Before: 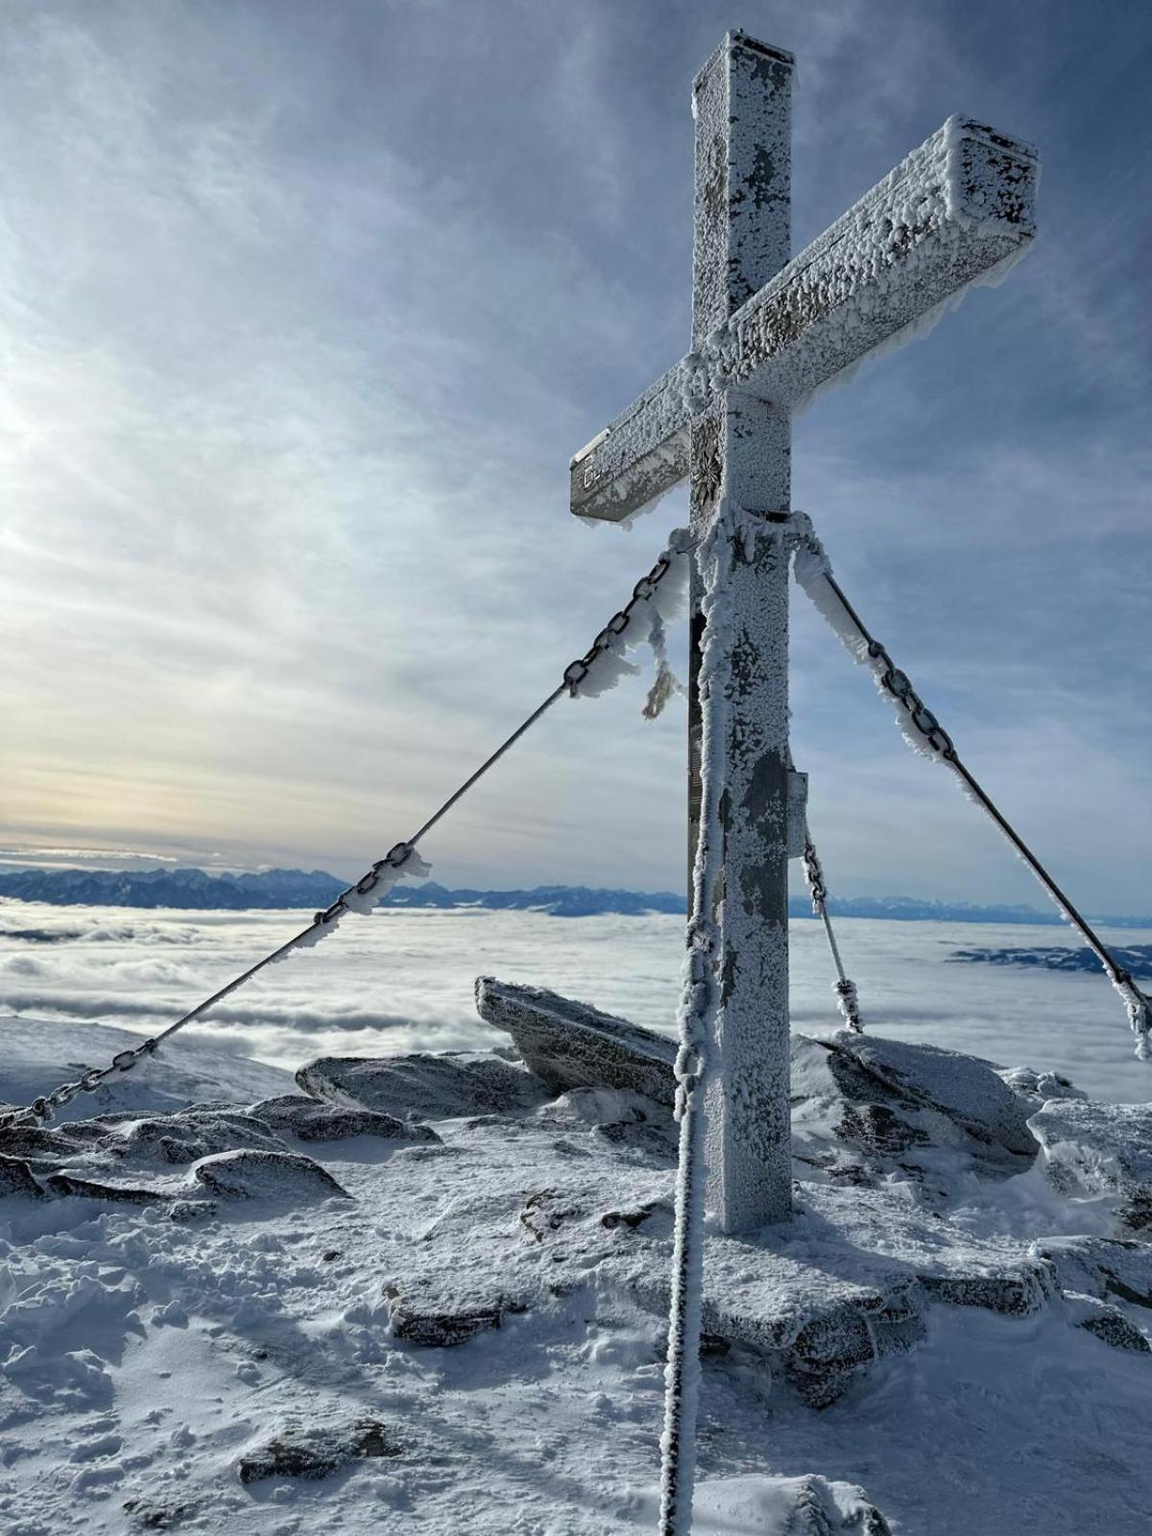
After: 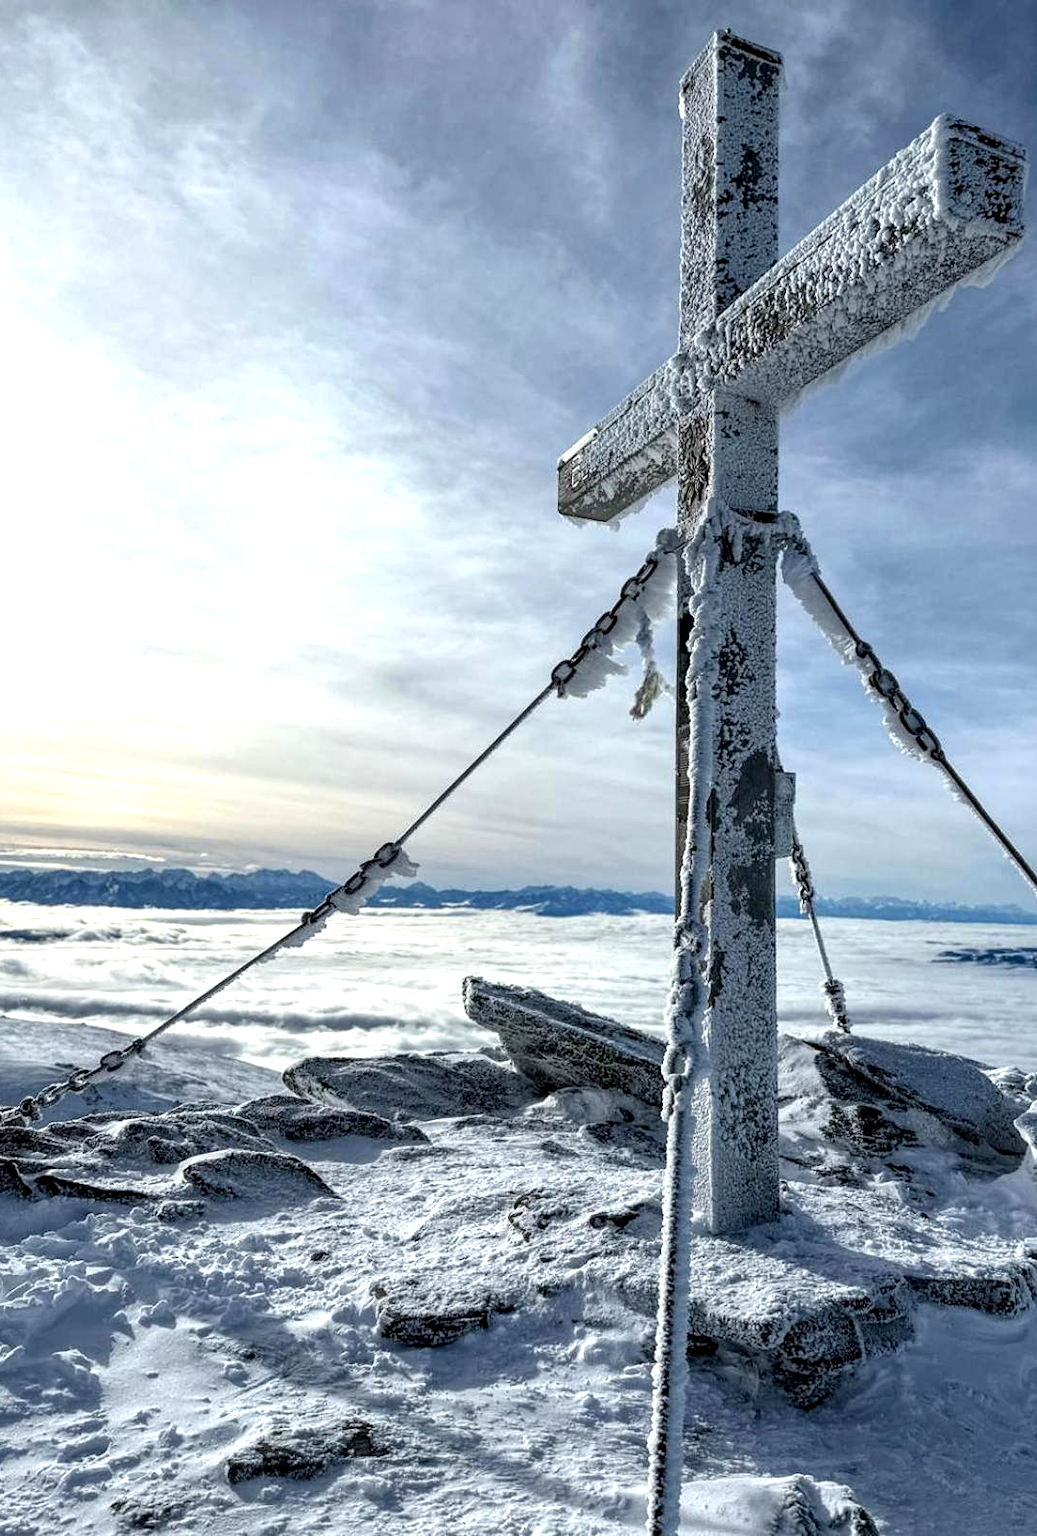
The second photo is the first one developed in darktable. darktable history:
exposure: black level correction 0.001, exposure 0.5 EV, compensate exposure bias true, compensate highlight preservation false
crop and rotate: left 1.088%, right 8.807%
local contrast: detail 150%
